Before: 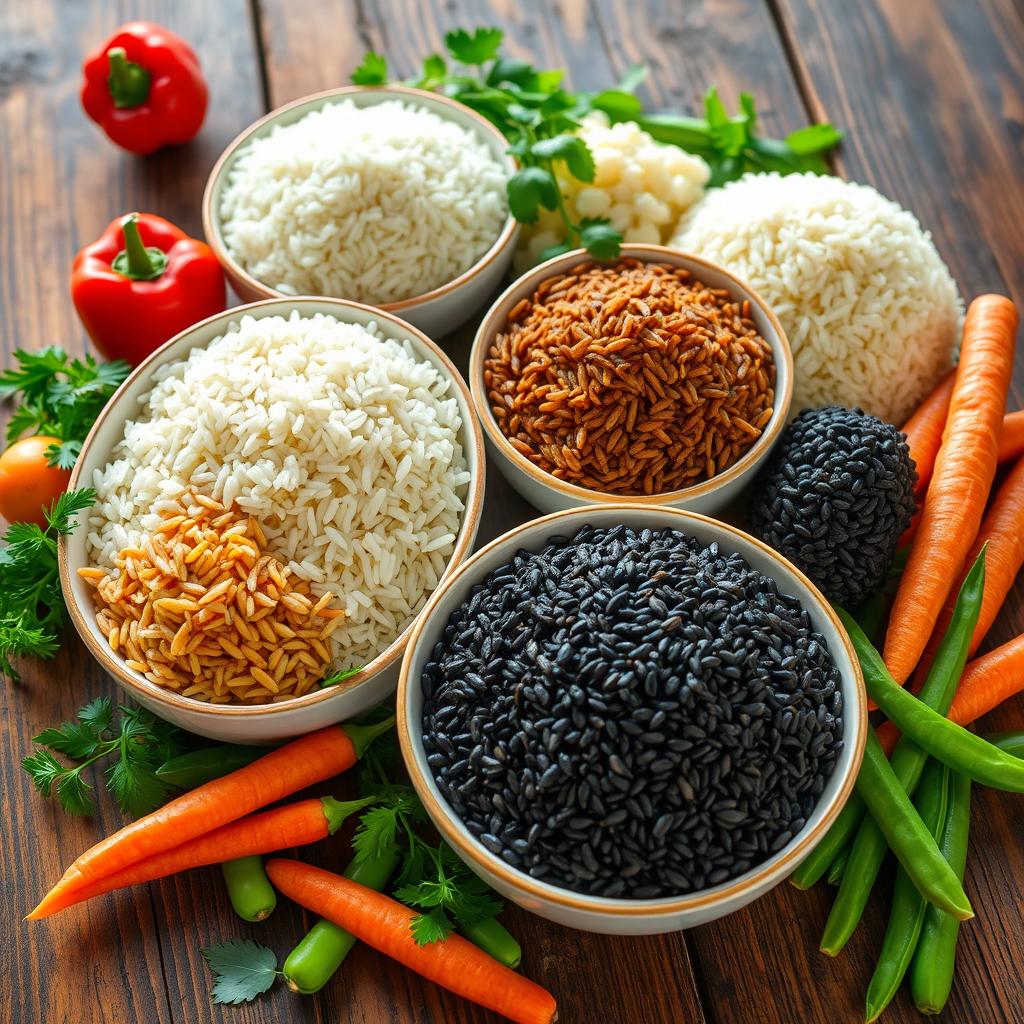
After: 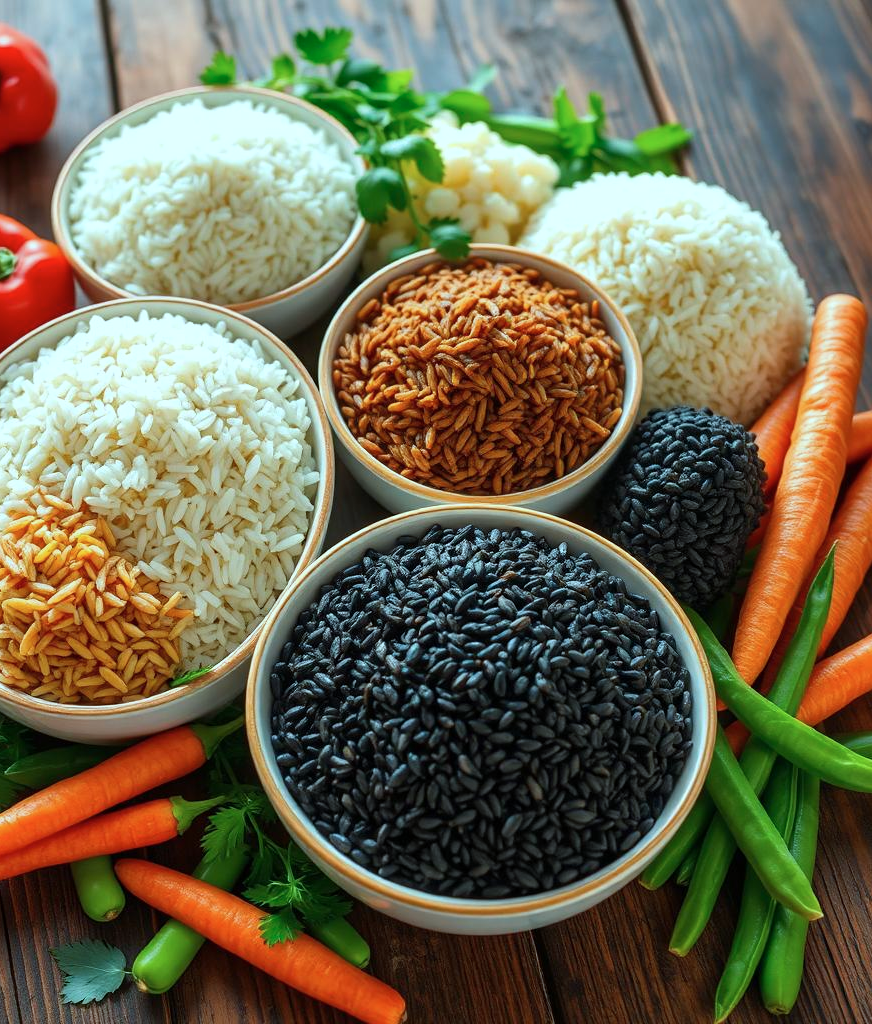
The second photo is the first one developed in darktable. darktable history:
color correction: highlights a* -9.94, highlights b* -9.97
crop and rotate: left 14.772%
